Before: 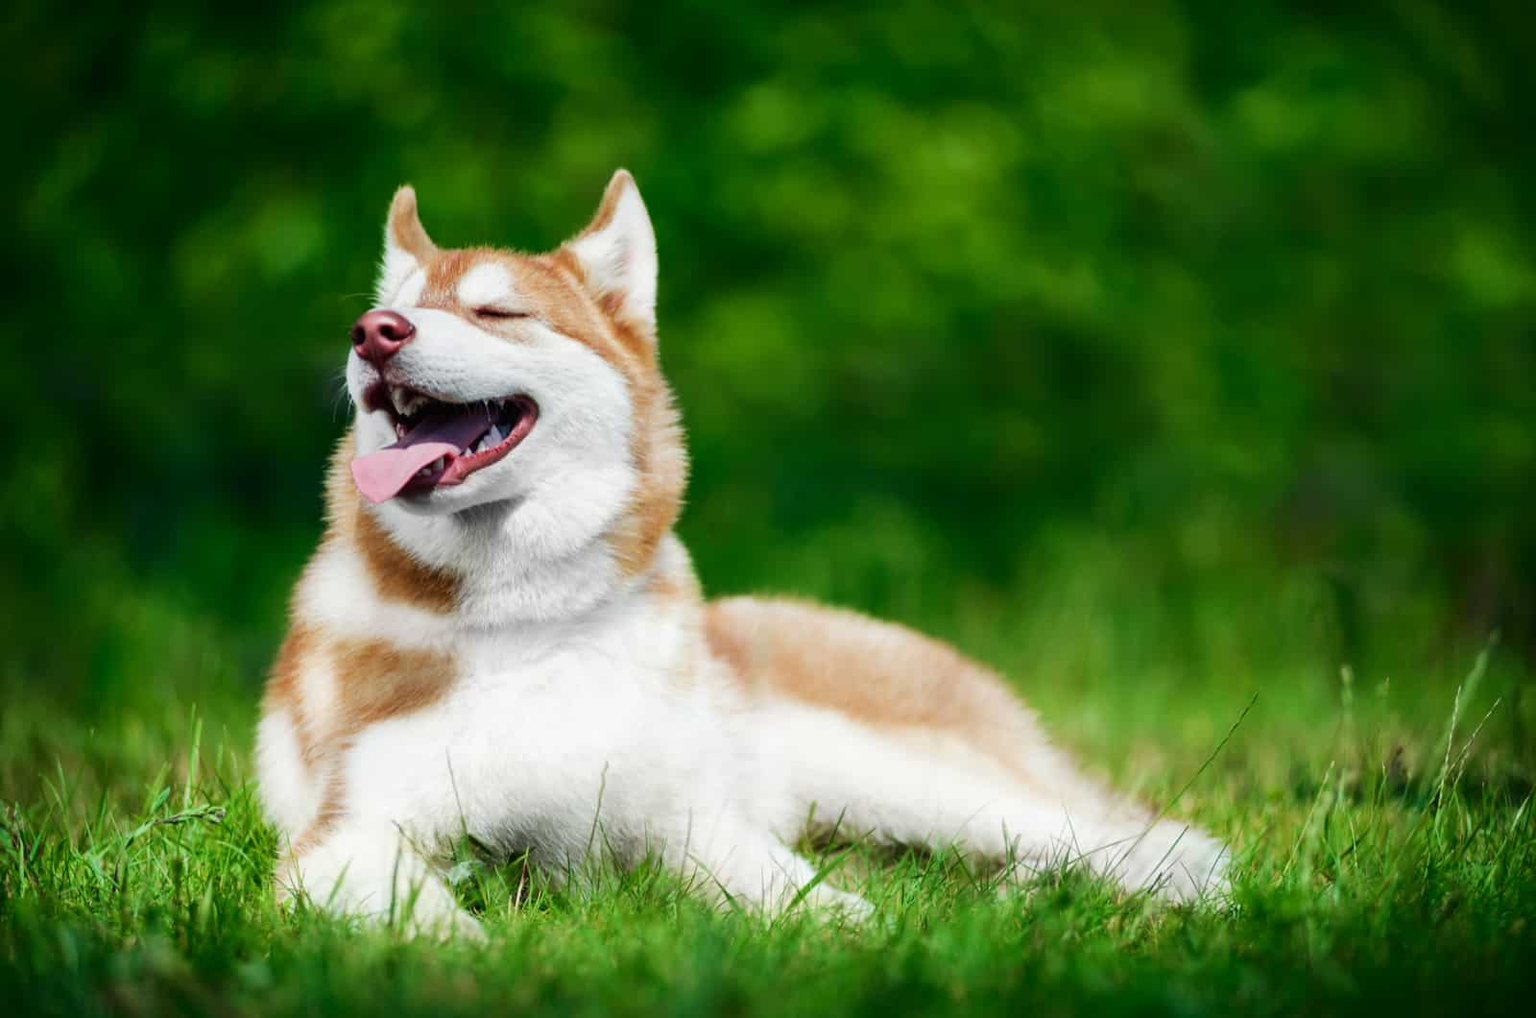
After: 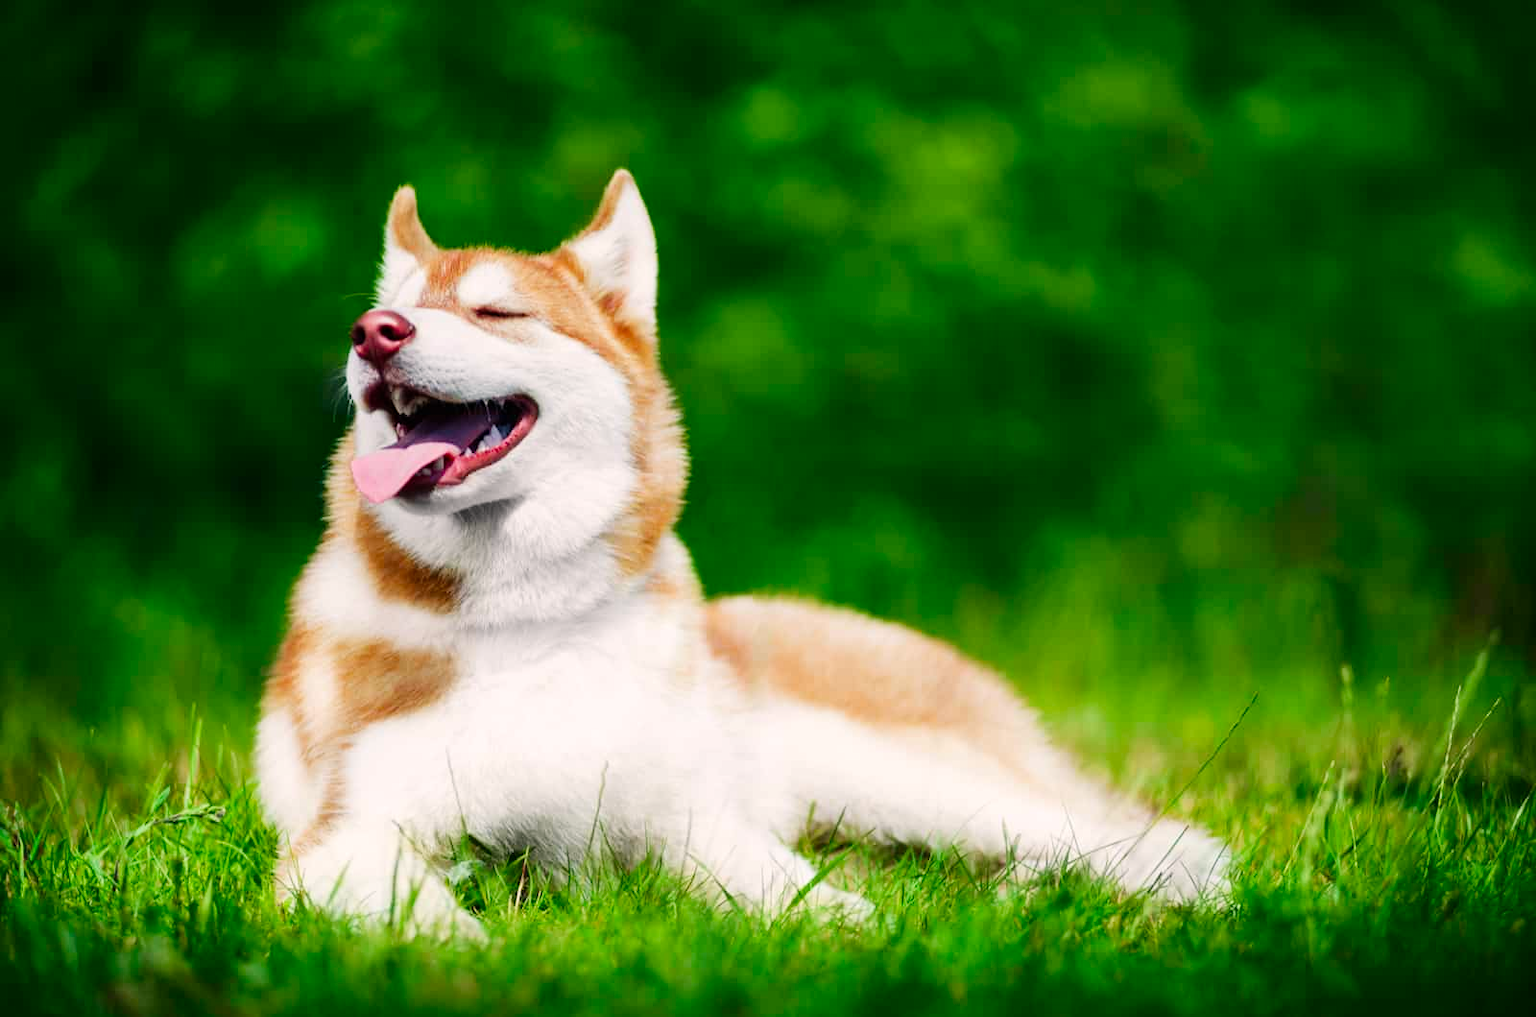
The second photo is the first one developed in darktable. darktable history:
tone curve: curves: ch0 [(0, 0) (0.004, 0.002) (0.02, 0.013) (0.218, 0.218) (0.664, 0.718) (0.832, 0.873) (1, 1)], preserve colors none
color correction: highlights a* 3.34, highlights b* 2.1, saturation 1.19
